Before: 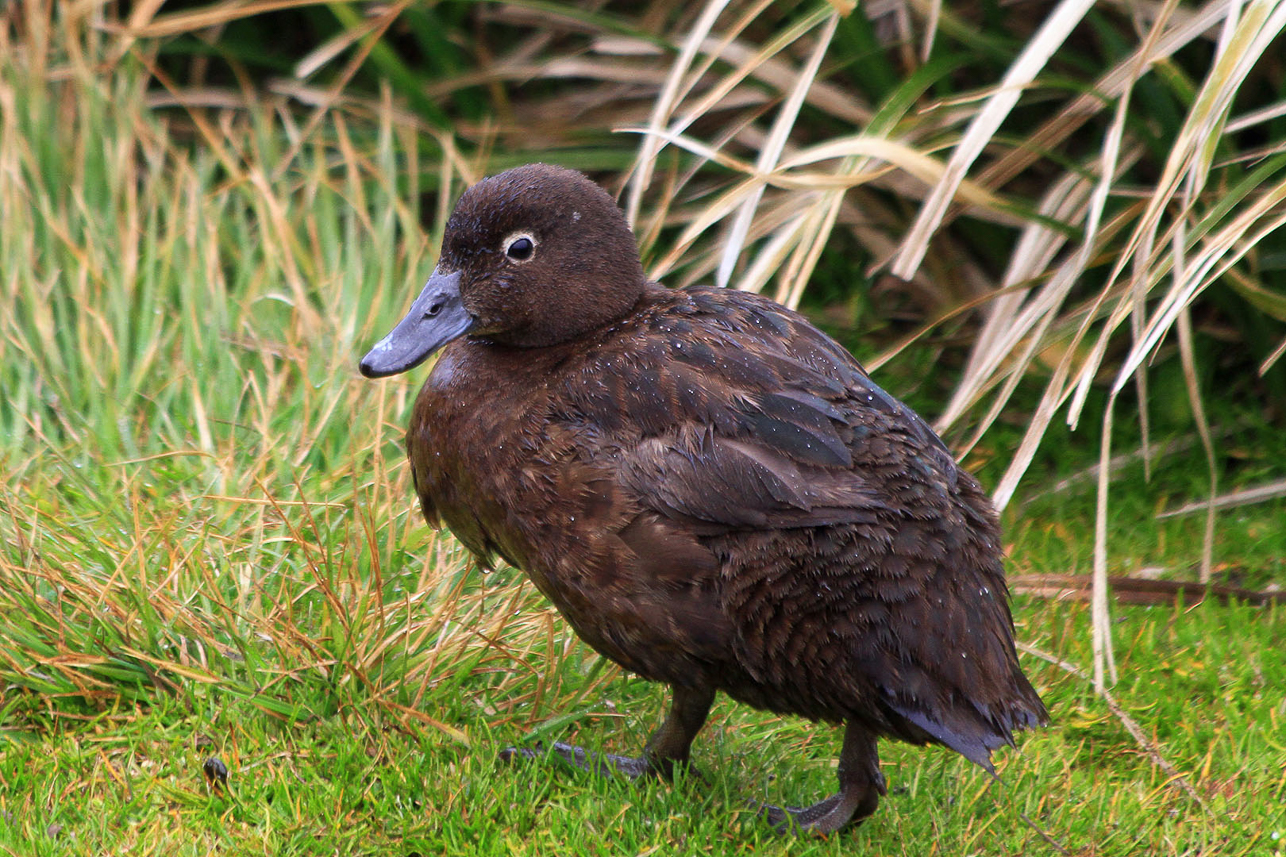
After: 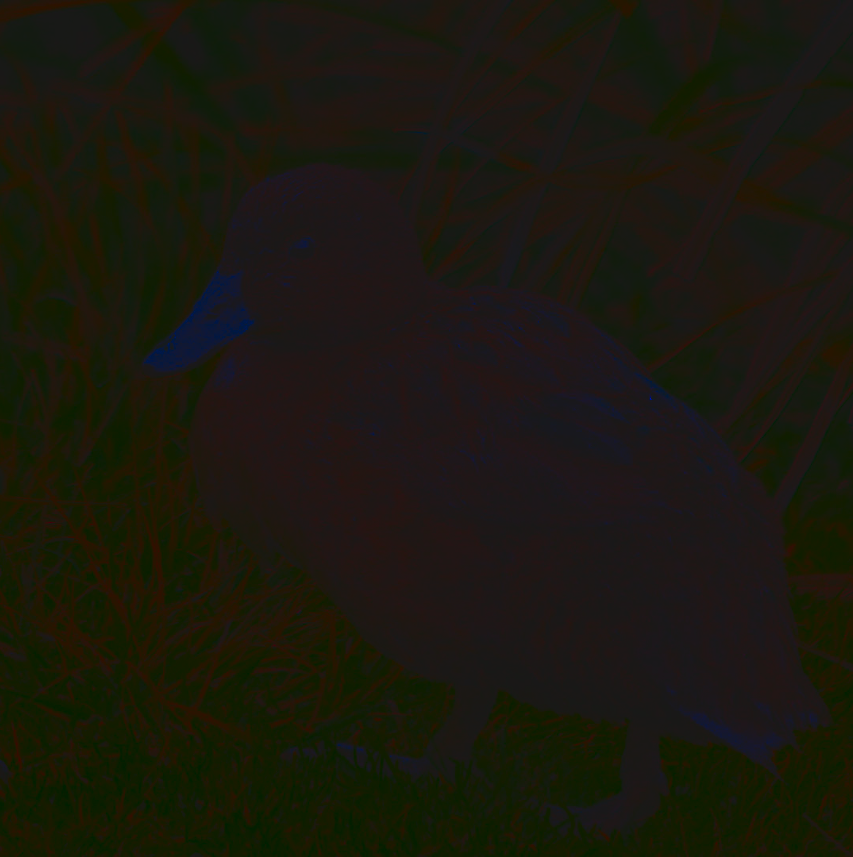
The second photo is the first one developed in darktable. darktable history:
exposure: compensate exposure bias true, compensate highlight preservation false
haze removal: strength -0.097, compatibility mode true, adaptive false
crop: left 16.972%, right 16.641%
contrast brightness saturation: contrast -0.986, brightness -0.179, saturation 0.762
tone curve: curves: ch0 [(0, 0) (0.765, 0.349) (1, 1)], preserve colors none
